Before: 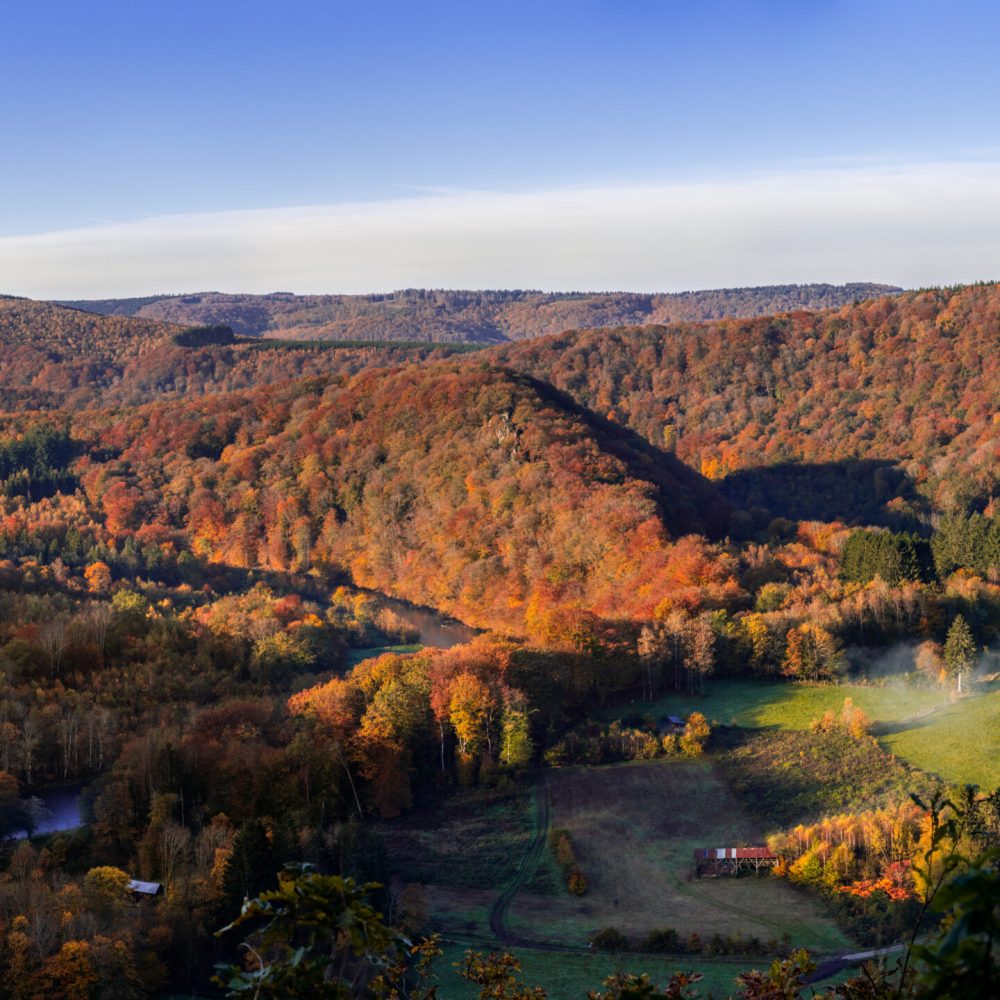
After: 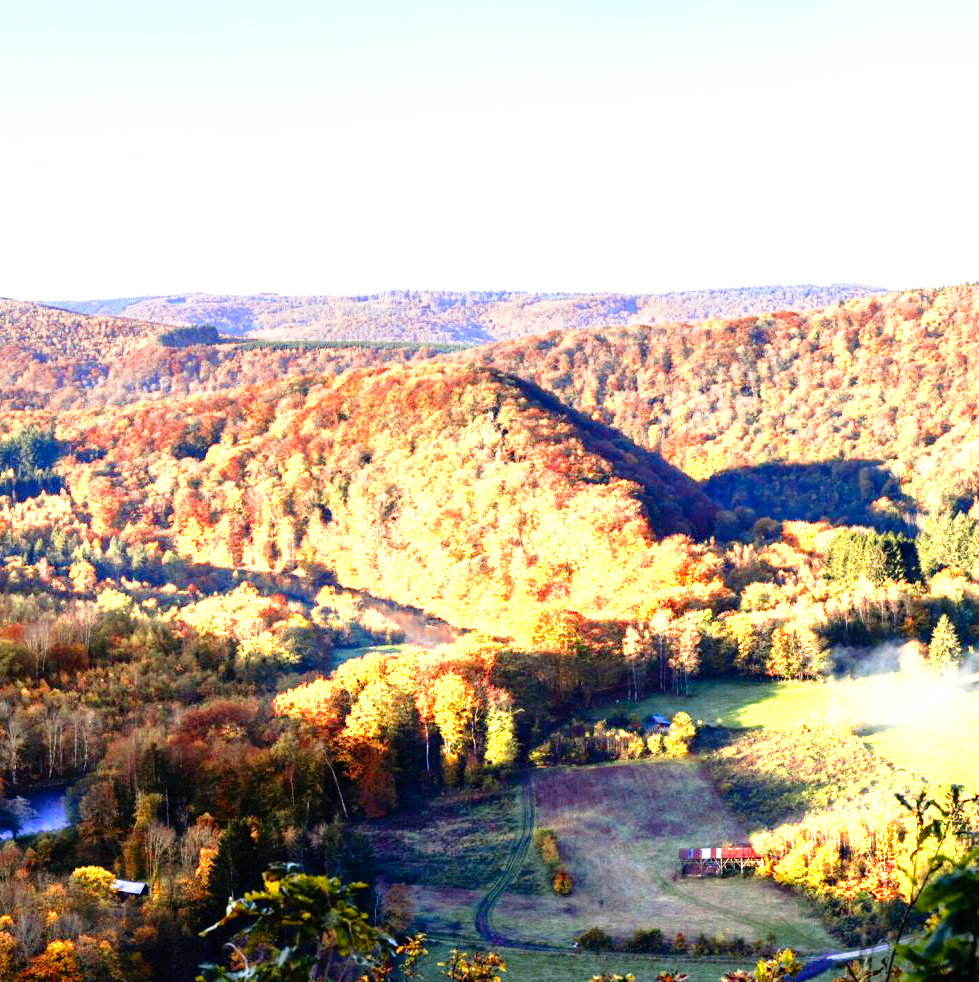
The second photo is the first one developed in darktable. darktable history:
crop and rotate: left 1.534%, right 0.56%, bottom 1.708%
base curve: curves: ch0 [(0, 0) (0.012, 0.01) (0.073, 0.168) (0.31, 0.711) (0.645, 0.957) (1, 1)], preserve colors none
exposure: black level correction 0, exposure 1.126 EV, compensate exposure bias true, compensate highlight preservation false
color zones: curves: ch0 [(0.004, 0.305) (0.261, 0.623) (0.389, 0.399) (0.708, 0.571) (0.947, 0.34)]; ch1 [(0.025, 0.645) (0.229, 0.584) (0.326, 0.551) (0.484, 0.262) (0.757, 0.643)]
